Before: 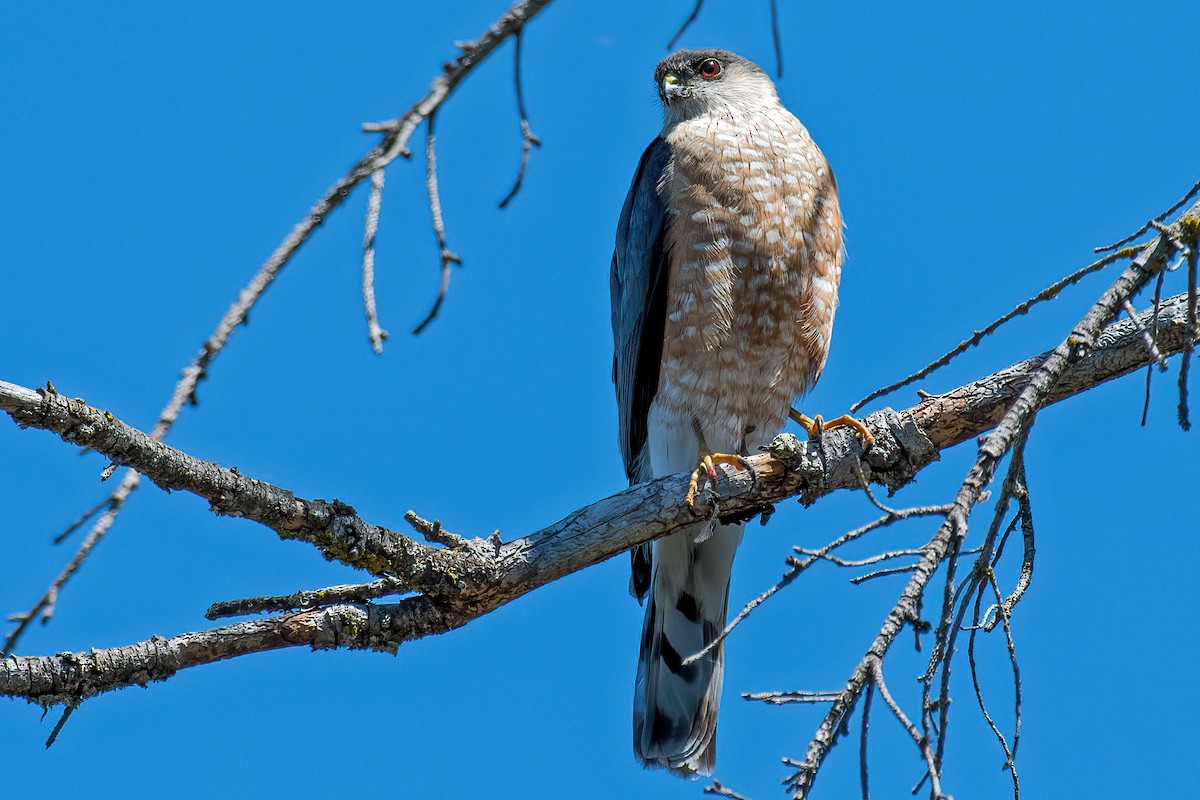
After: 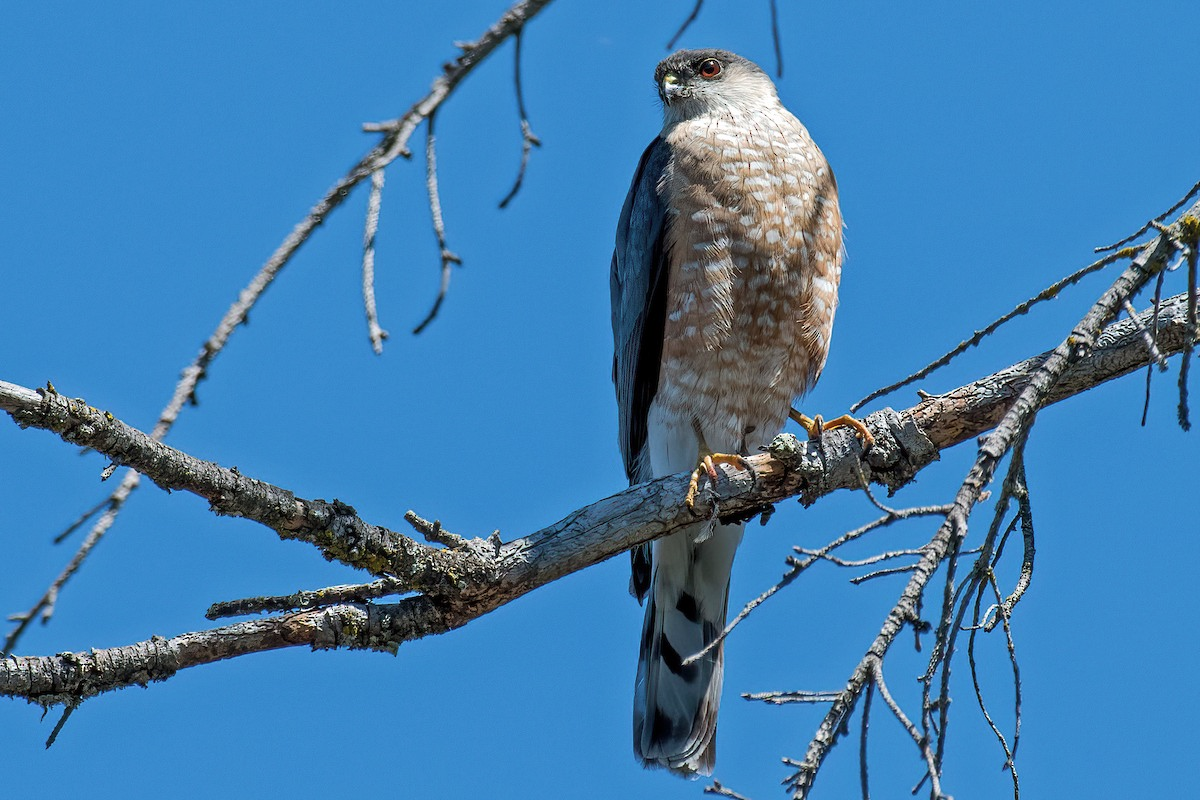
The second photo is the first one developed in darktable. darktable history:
contrast brightness saturation: saturation -0.104
